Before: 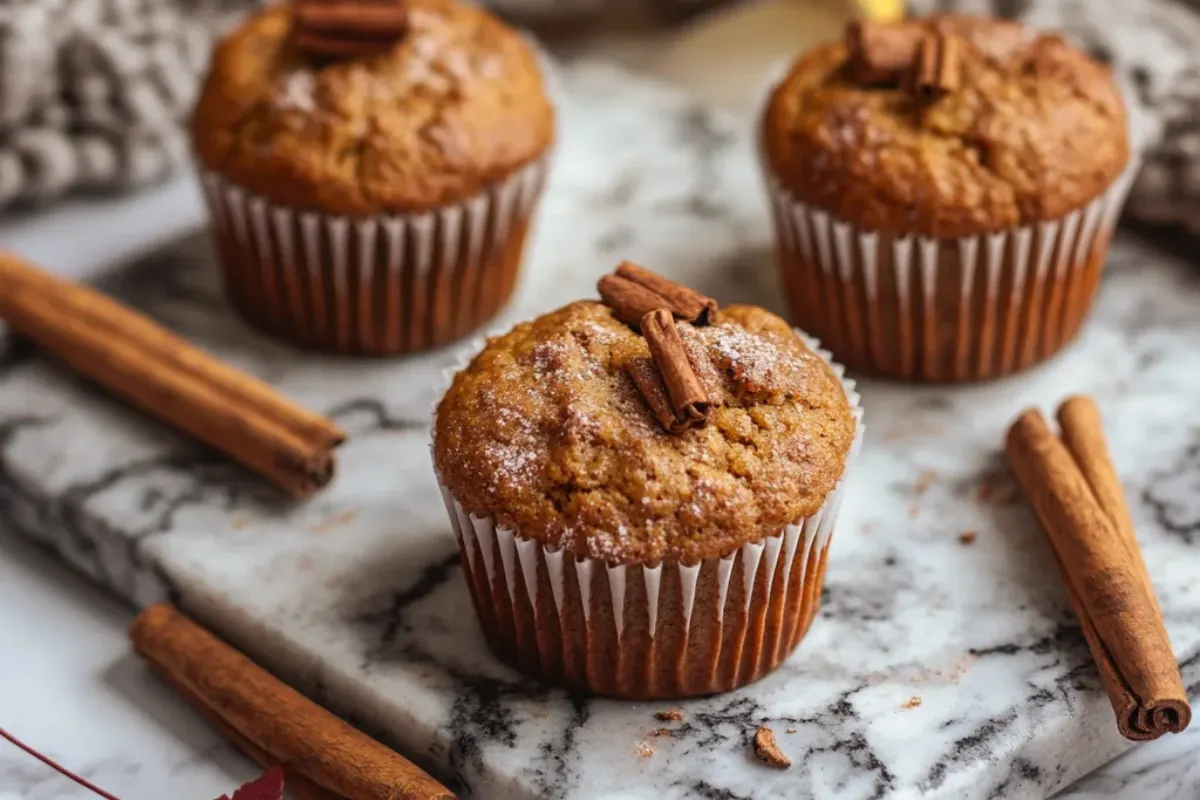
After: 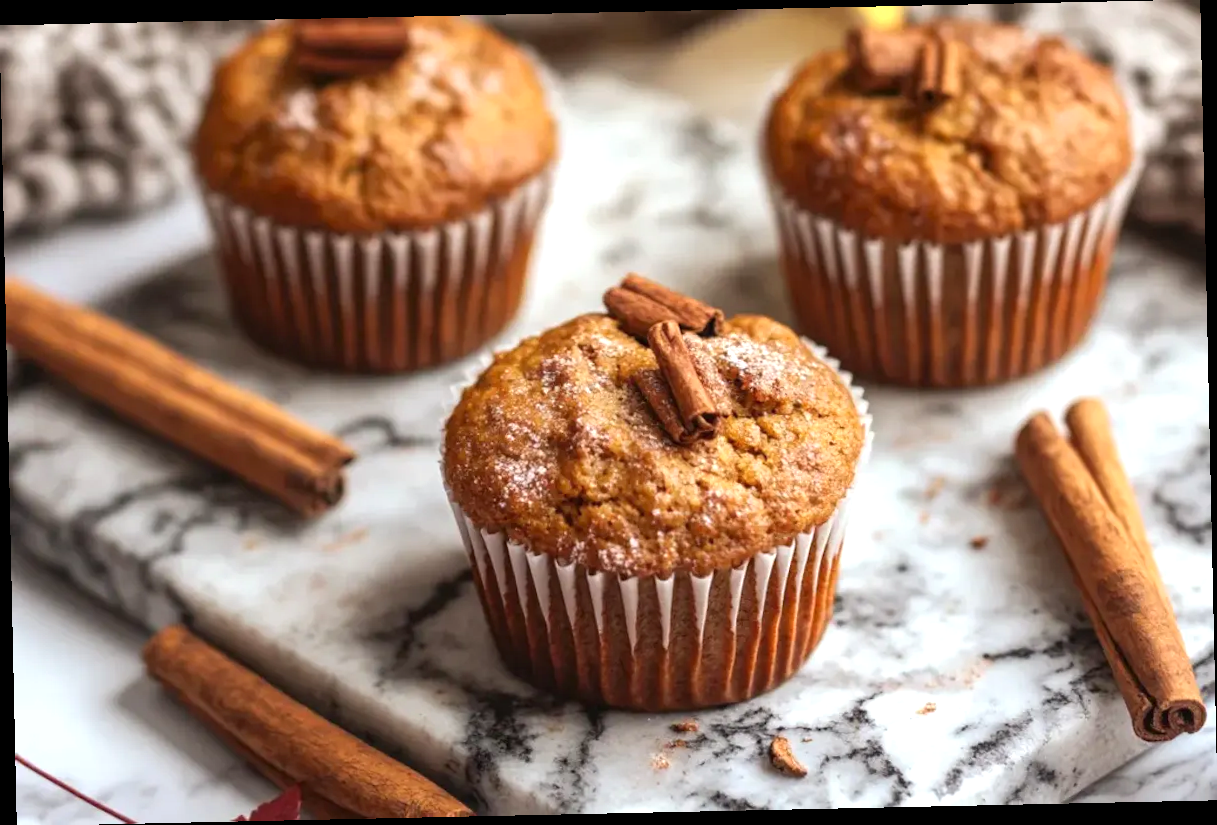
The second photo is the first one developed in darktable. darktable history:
rotate and perspective: rotation -1.24°, automatic cropping off
exposure: exposure 0.564 EV, compensate highlight preservation false
